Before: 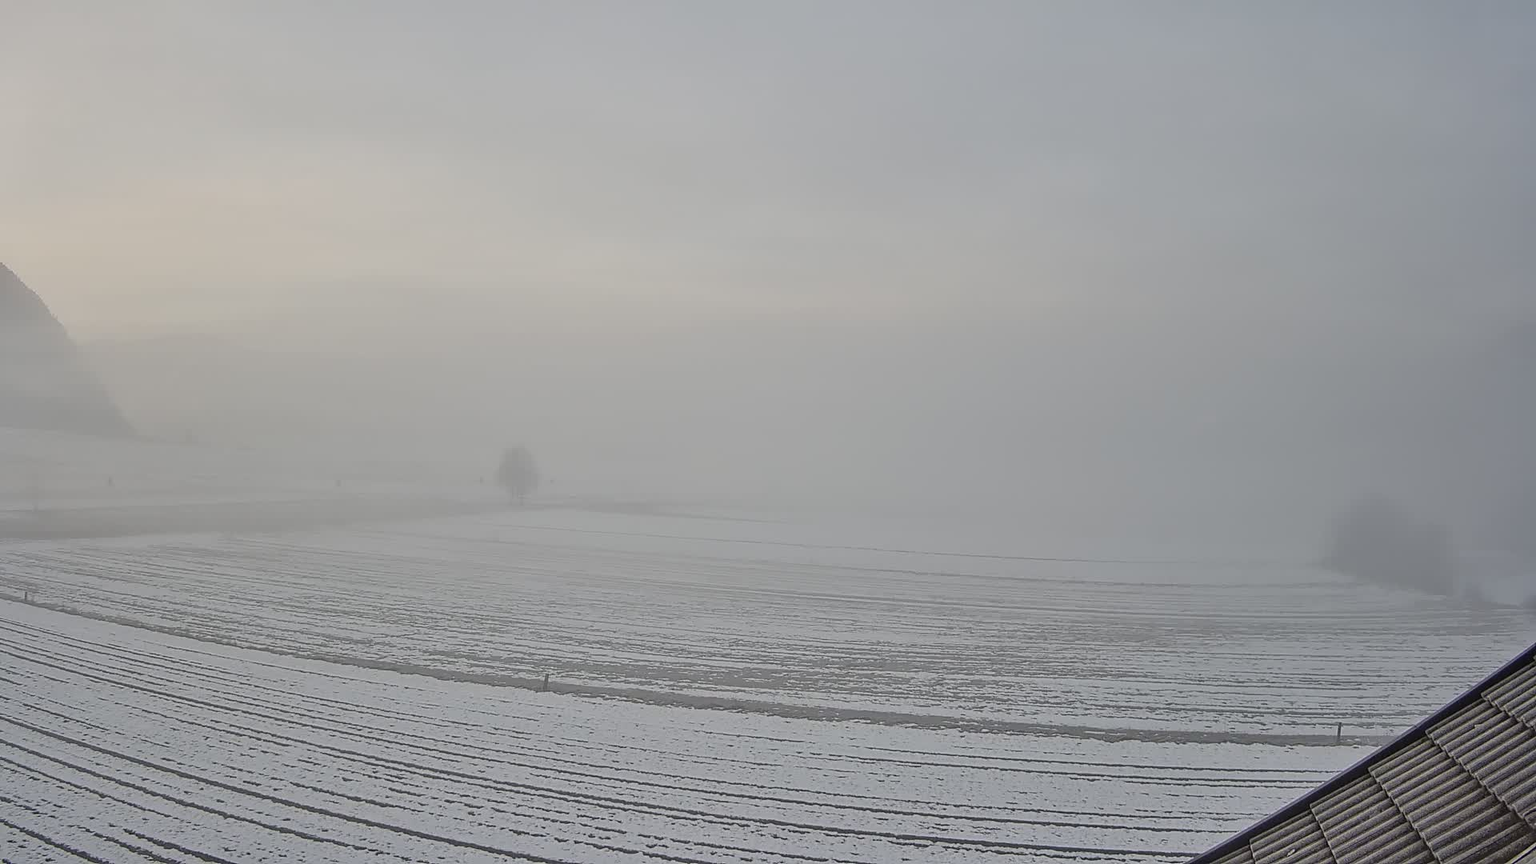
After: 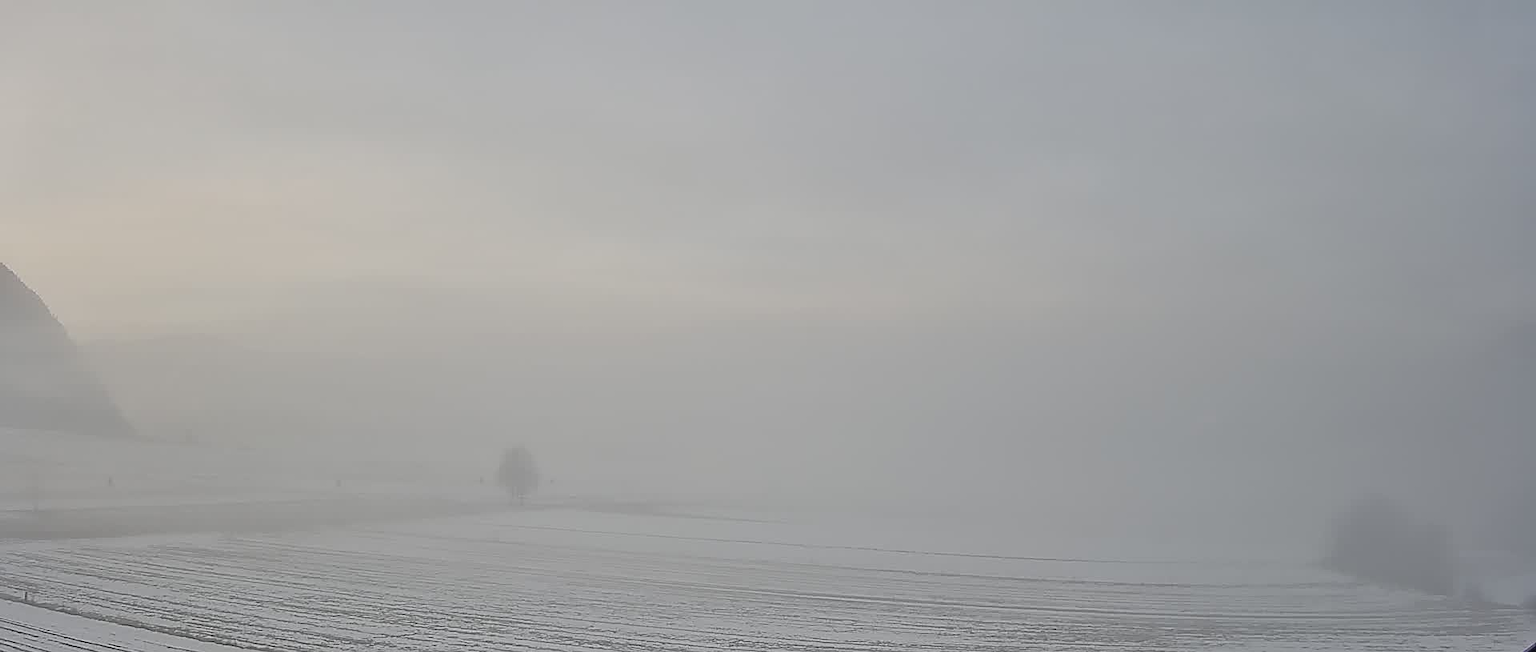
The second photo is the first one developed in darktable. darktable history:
sharpen: on, module defaults
crop: bottom 24.516%
